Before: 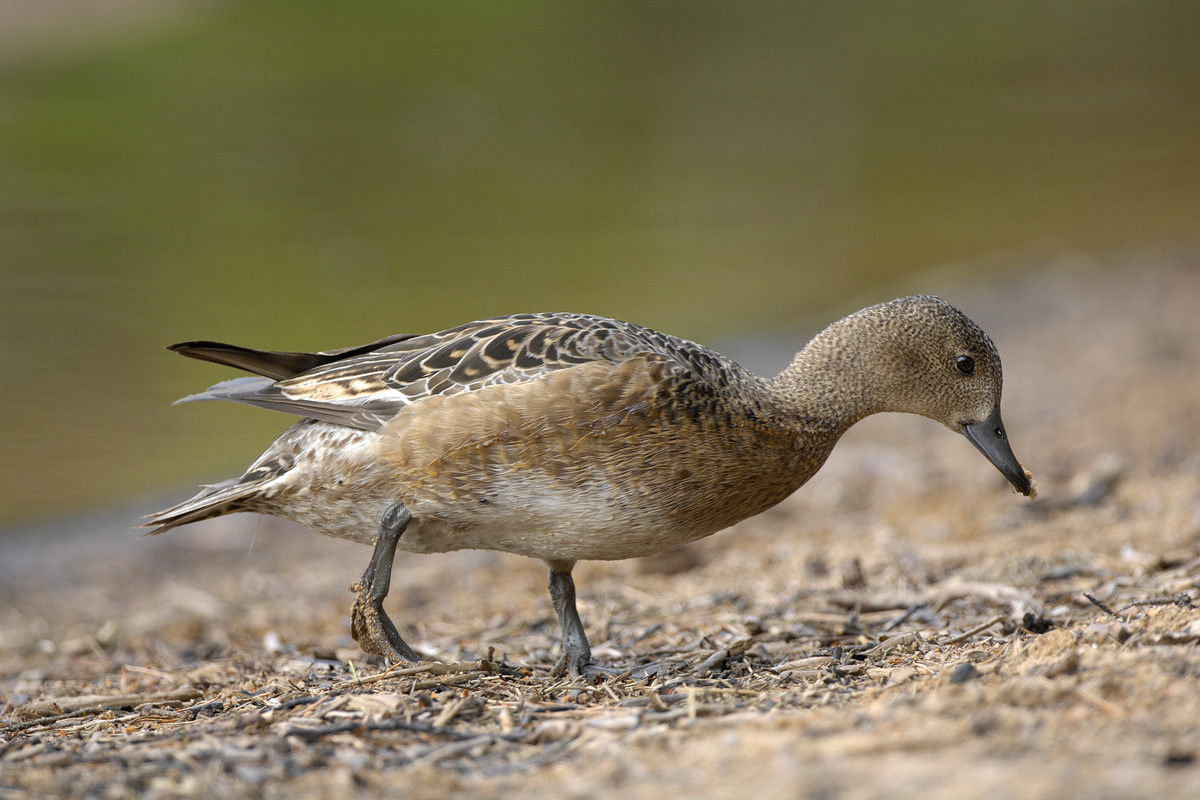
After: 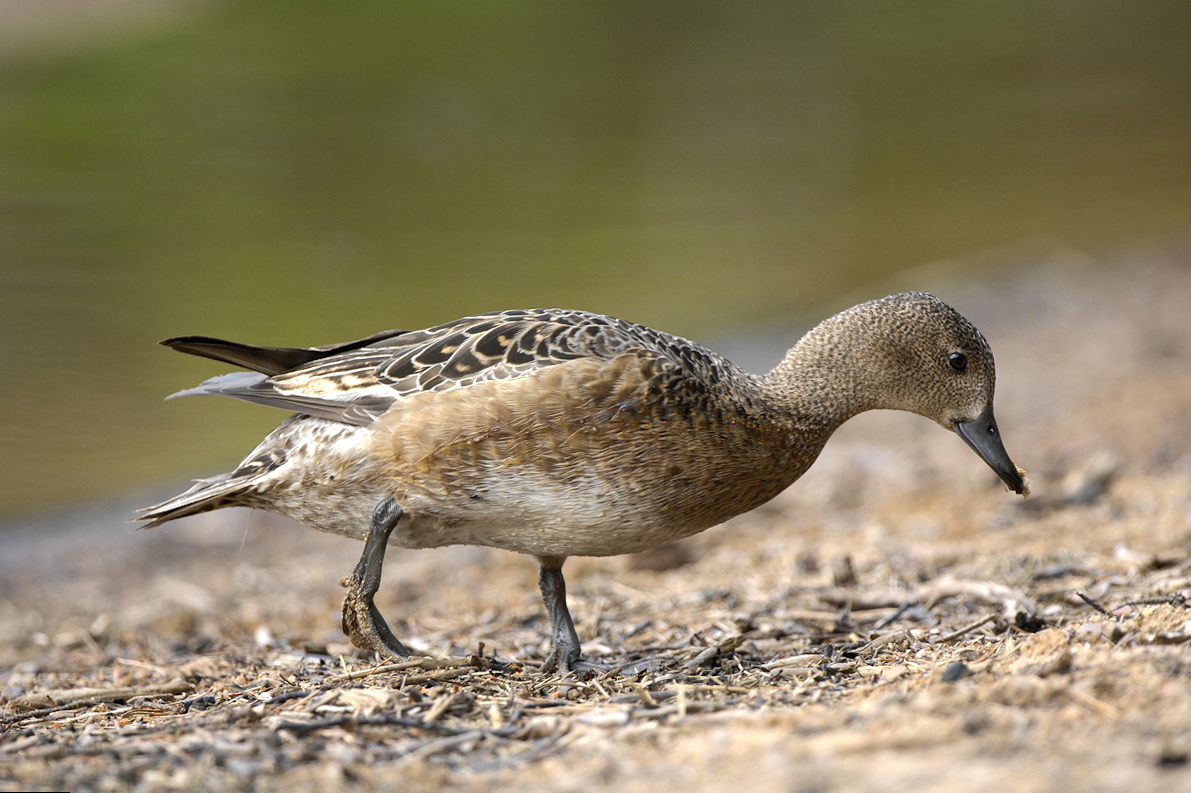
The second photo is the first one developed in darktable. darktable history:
rotate and perspective: rotation 0.192°, lens shift (horizontal) -0.015, crop left 0.005, crop right 0.996, crop top 0.006, crop bottom 0.99
tone equalizer: -8 EV -0.417 EV, -7 EV -0.389 EV, -6 EV -0.333 EV, -5 EV -0.222 EV, -3 EV 0.222 EV, -2 EV 0.333 EV, -1 EV 0.389 EV, +0 EV 0.417 EV, edges refinement/feathering 500, mask exposure compensation -1.57 EV, preserve details no
